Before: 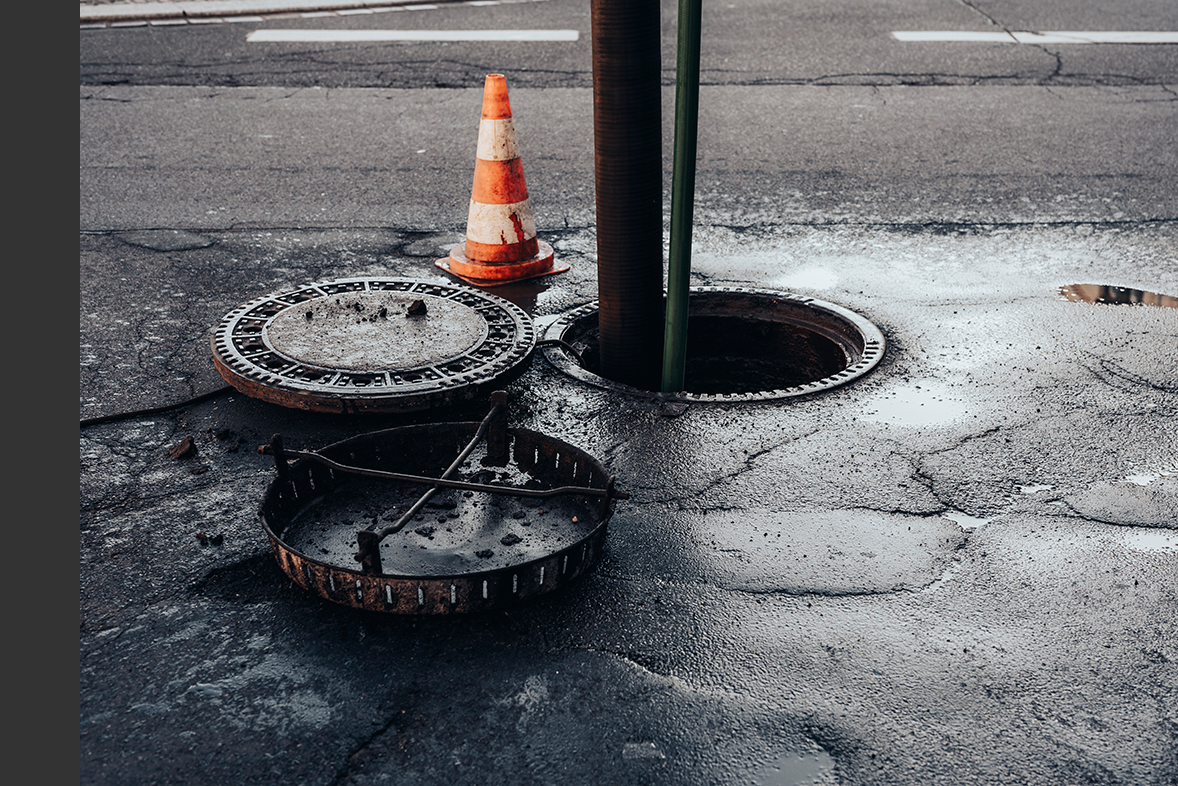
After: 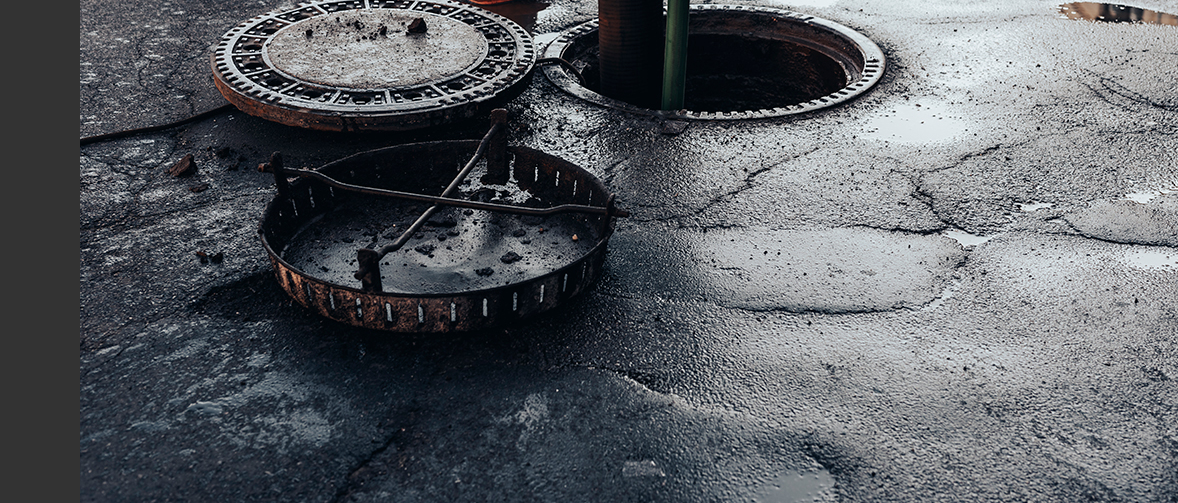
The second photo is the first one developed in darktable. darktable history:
crop and rotate: top 35.922%
